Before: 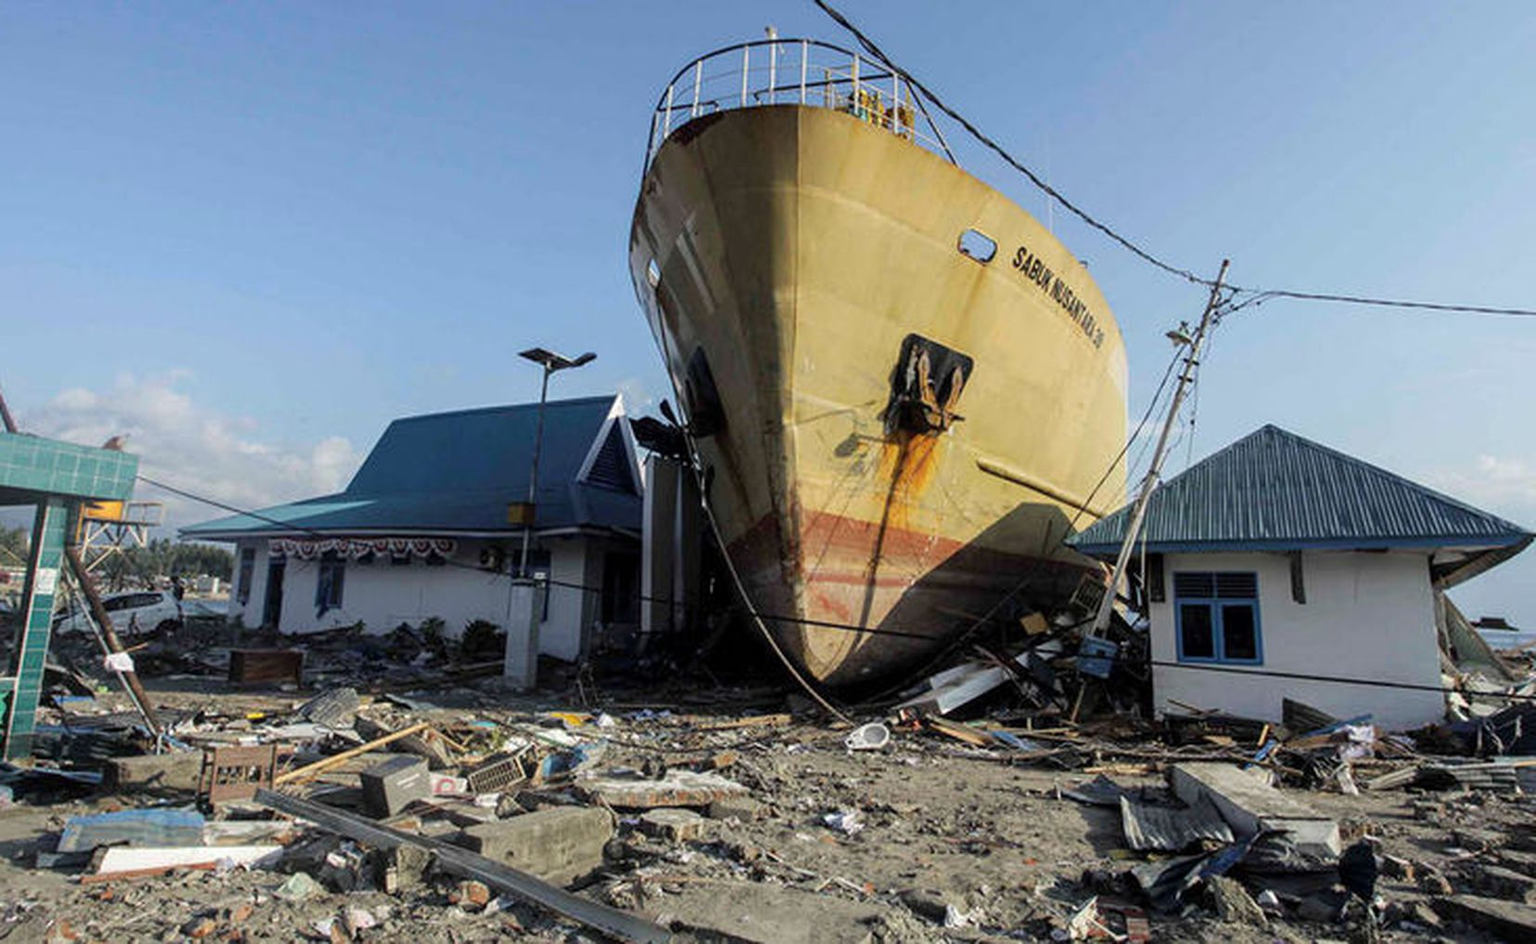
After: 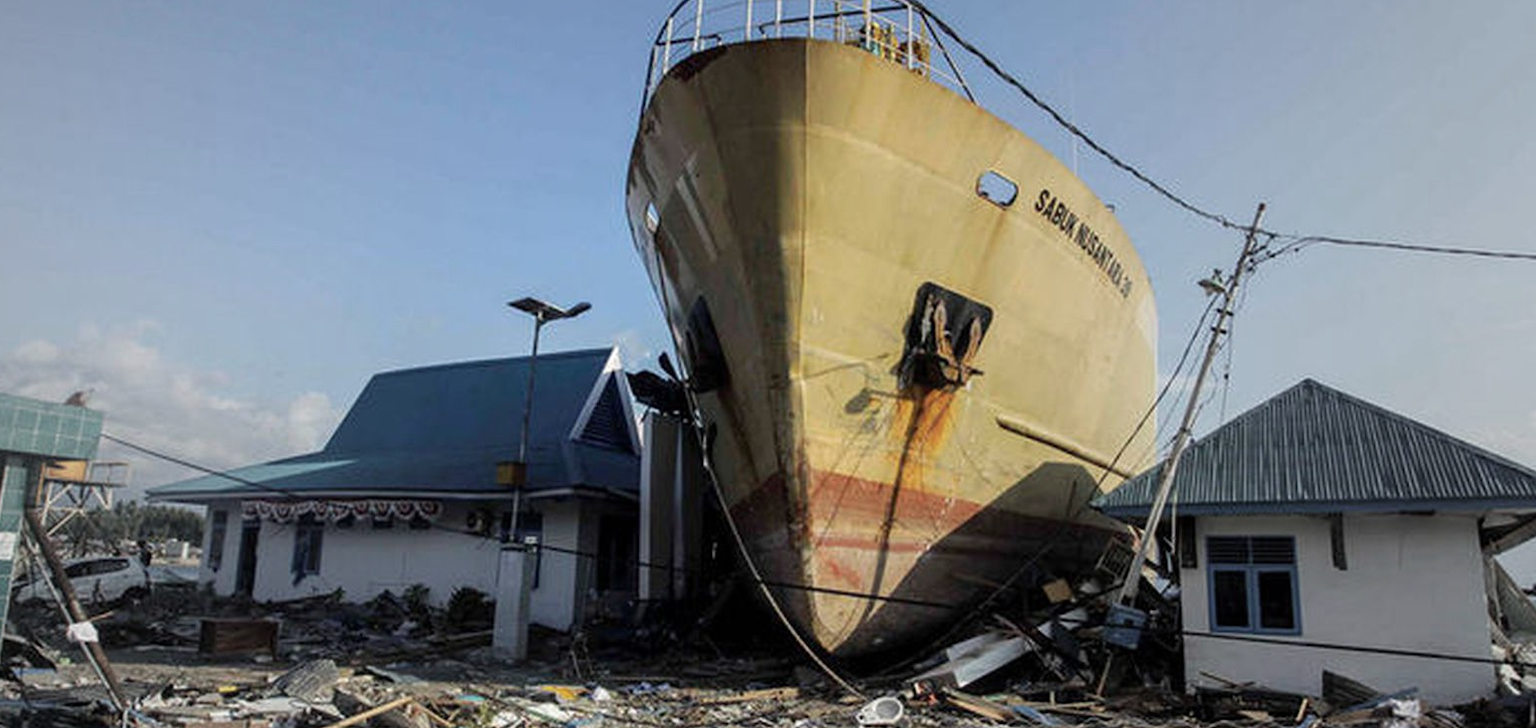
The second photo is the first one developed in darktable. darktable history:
vignetting: fall-off start 18.21%, fall-off radius 137.95%, brightness -0.207, center (-0.078, 0.066), width/height ratio 0.62, shape 0.59
crop: left 2.737%, top 7.287%, right 3.421%, bottom 20.179%
